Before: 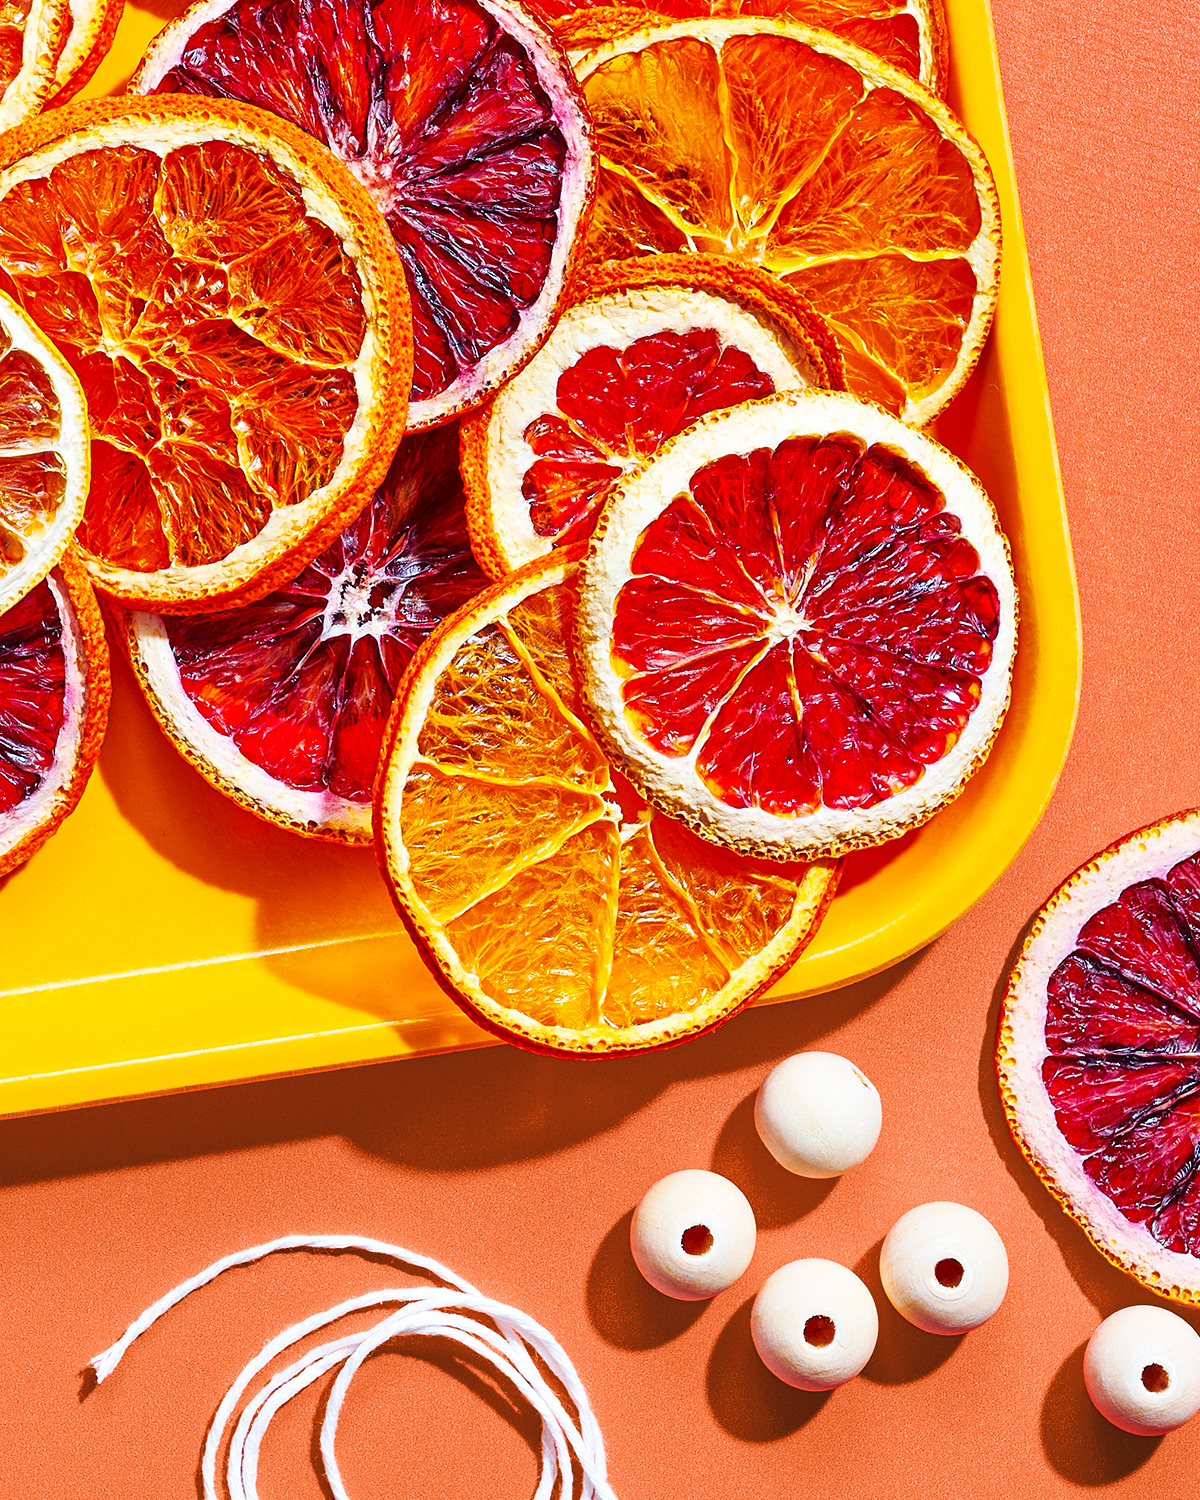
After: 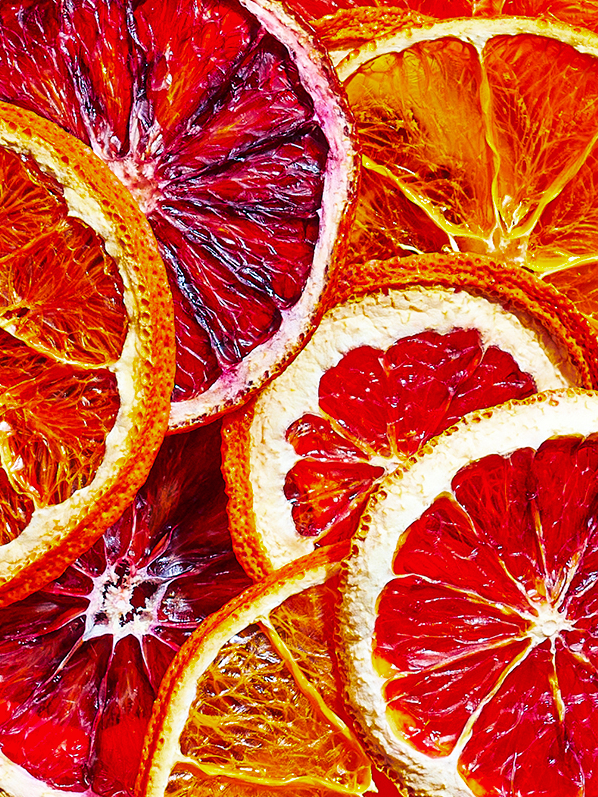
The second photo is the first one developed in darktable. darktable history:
color zones: curves: ch0 [(0.018, 0.548) (0.197, 0.654) (0.425, 0.447) (0.605, 0.658) (0.732, 0.579)]; ch1 [(0.105, 0.531) (0.224, 0.531) (0.386, 0.39) (0.618, 0.456) (0.732, 0.456) (0.956, 0.421)]; ch2 [(0.039, 0.583) (0.215, 0.465) (0.399, 0.544) (0.465, 0.548) (0.614, 0.447) (0.724, 0.43) (0.882, 0.623) (0.956, 0.632)], mix -122.35%
crop: left 19.864%, right 30.254%, bottom 46.818%
